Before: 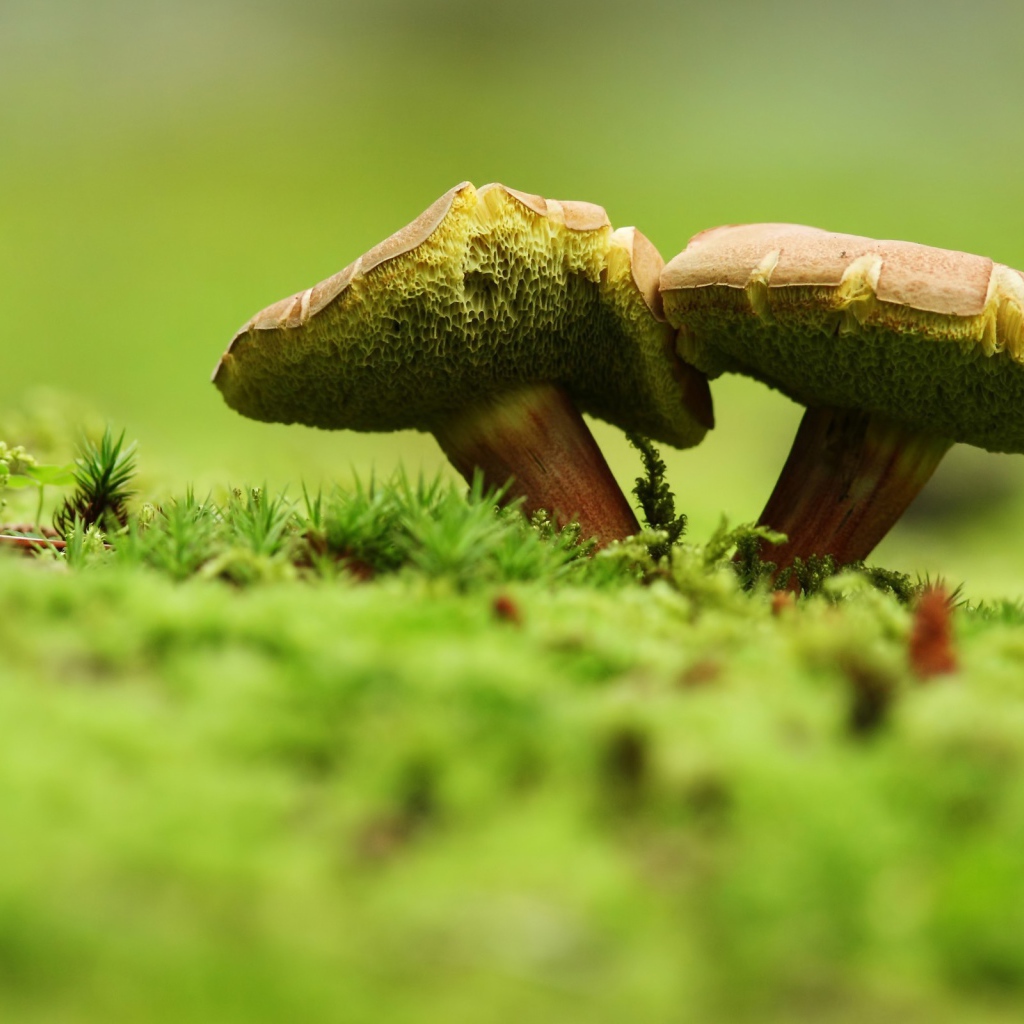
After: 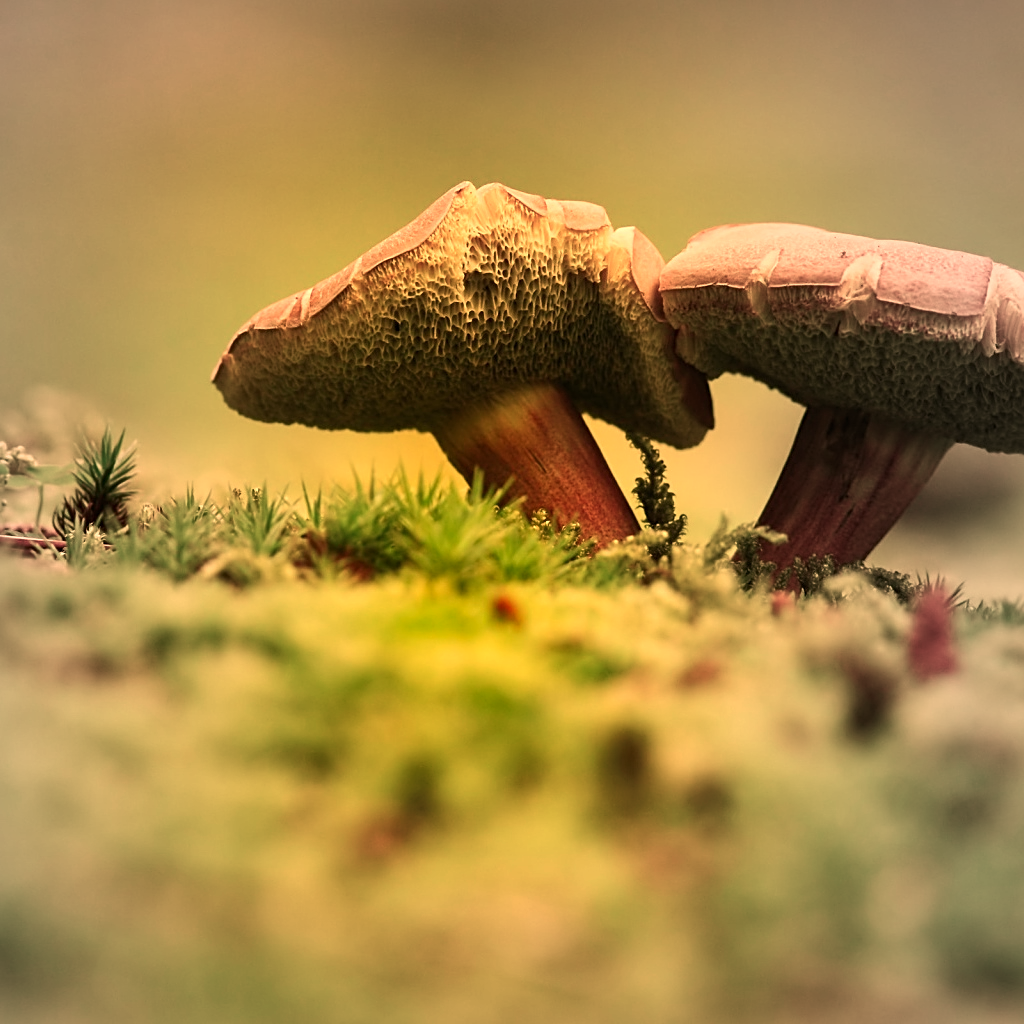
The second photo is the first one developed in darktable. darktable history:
vignetting: fall-off start 18.21%, fall-off radius 137.95%, brightness -0.207, center (-0.078, 0.066), width/height ratio 0.62, shape 0.59
sharpen: on, module defaults
white balance: red 1.467, blue 0.684
shadows and highlights: soften with gaussian
